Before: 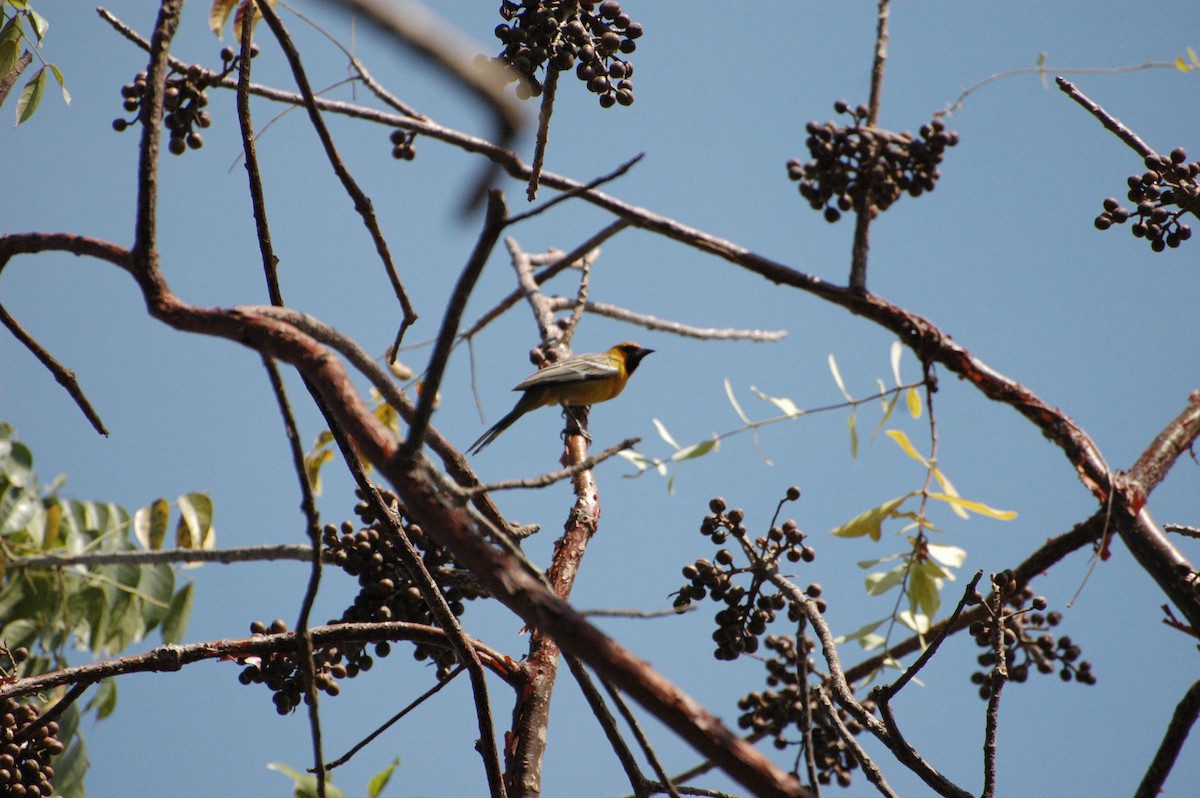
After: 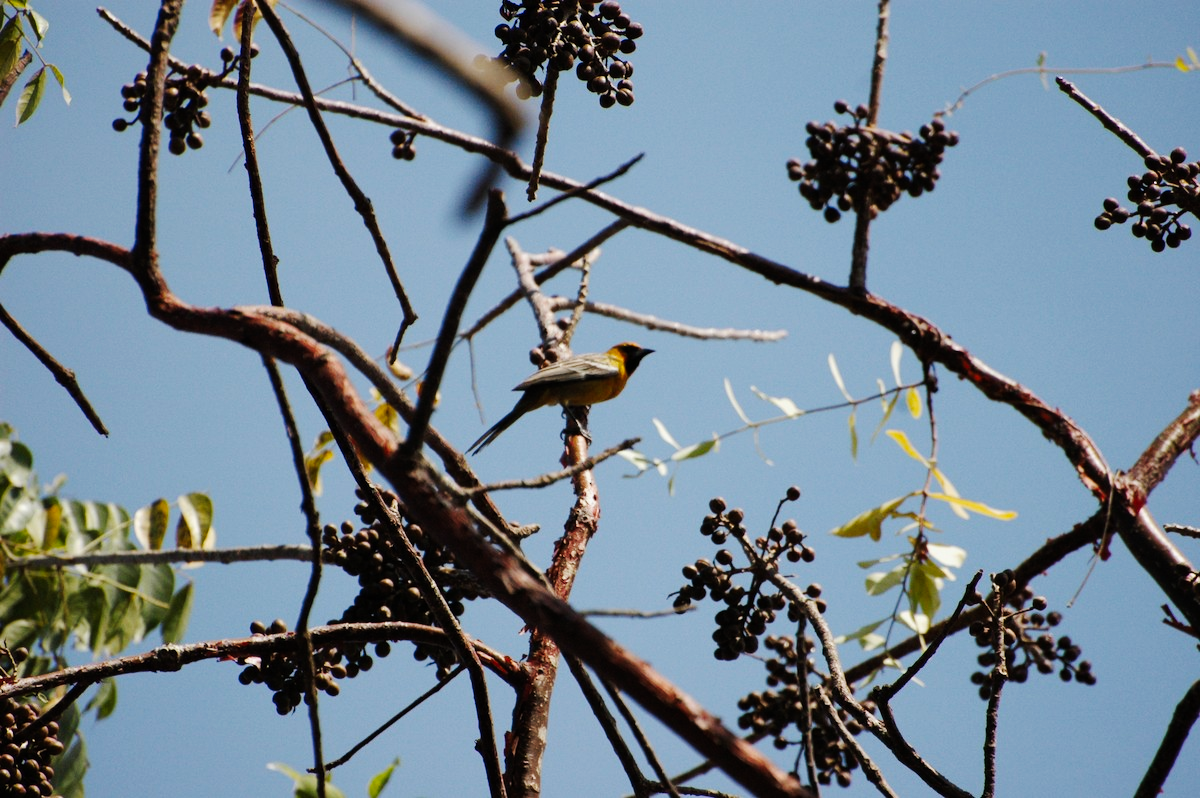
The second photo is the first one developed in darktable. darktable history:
exposure: black level correction 0.001, exposure -0.123 EV, compensate highlight preservation false
tone curve: curves: ch0 [(0, 0) (0.126, 0.061) (0.338, 0.285) (0.494, 0.518) (0.703, 0.762) (1, 1)]; ch1 [(0, 0) (0.364, 0.322) (0.443, 0.441) (0.5, 0.501) (0.55, 0.578) (1, 1)]; ch2 [(0, 0) (0.44, 0.424) (0.501, 0.499) (0.557, 0.564) (0.613, 0.682) (0.707, 0.746) (1, 1)], preserve colors none
